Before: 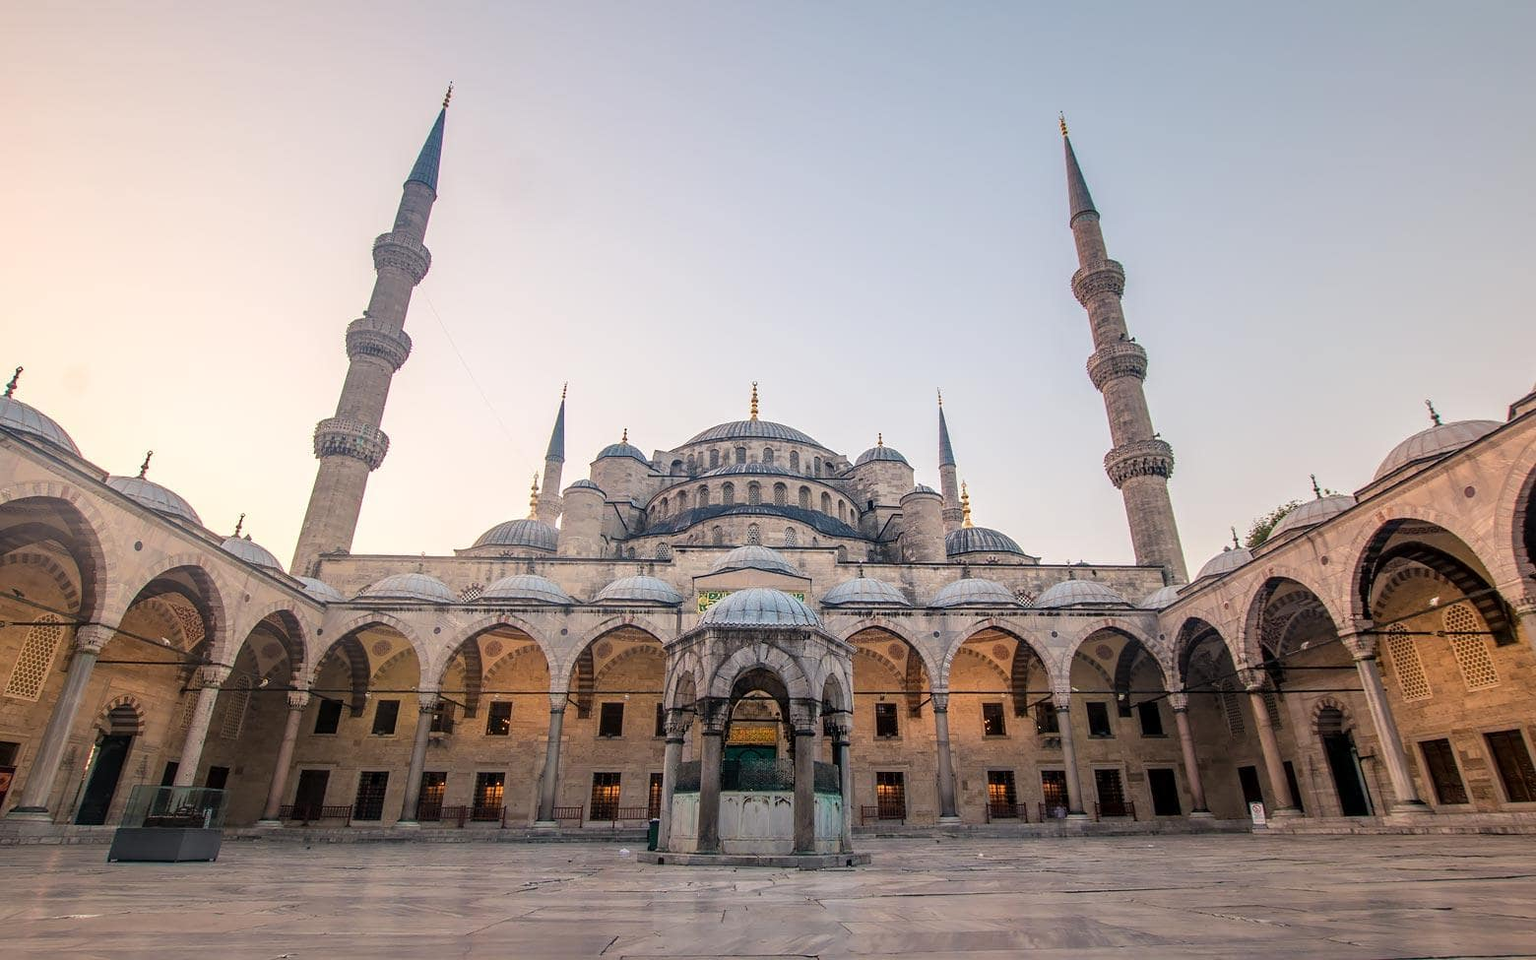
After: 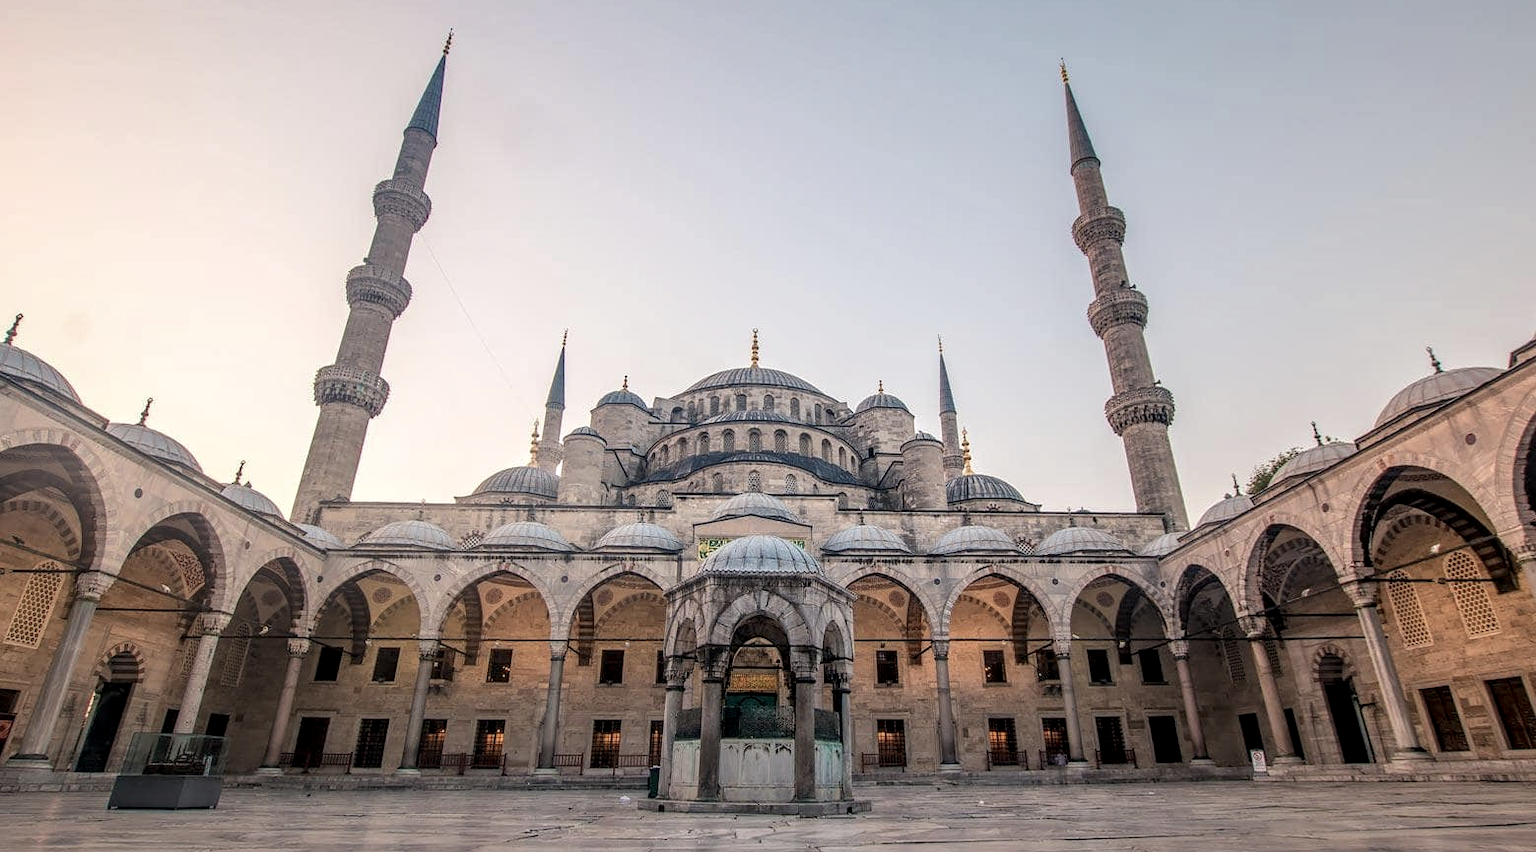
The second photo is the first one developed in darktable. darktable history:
crop and rotate: top 5.609%, bottom 5.609%
color balance: input saturation 80.07%
local contrast: on, module defaults
